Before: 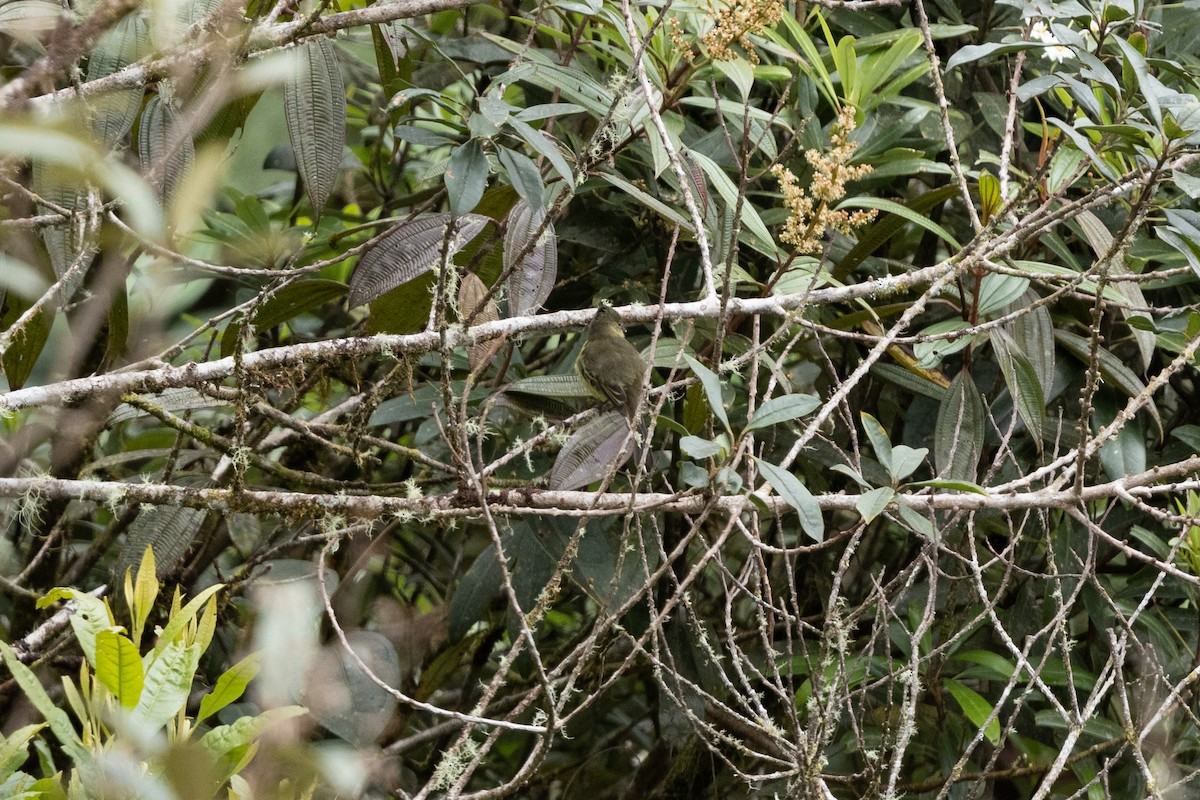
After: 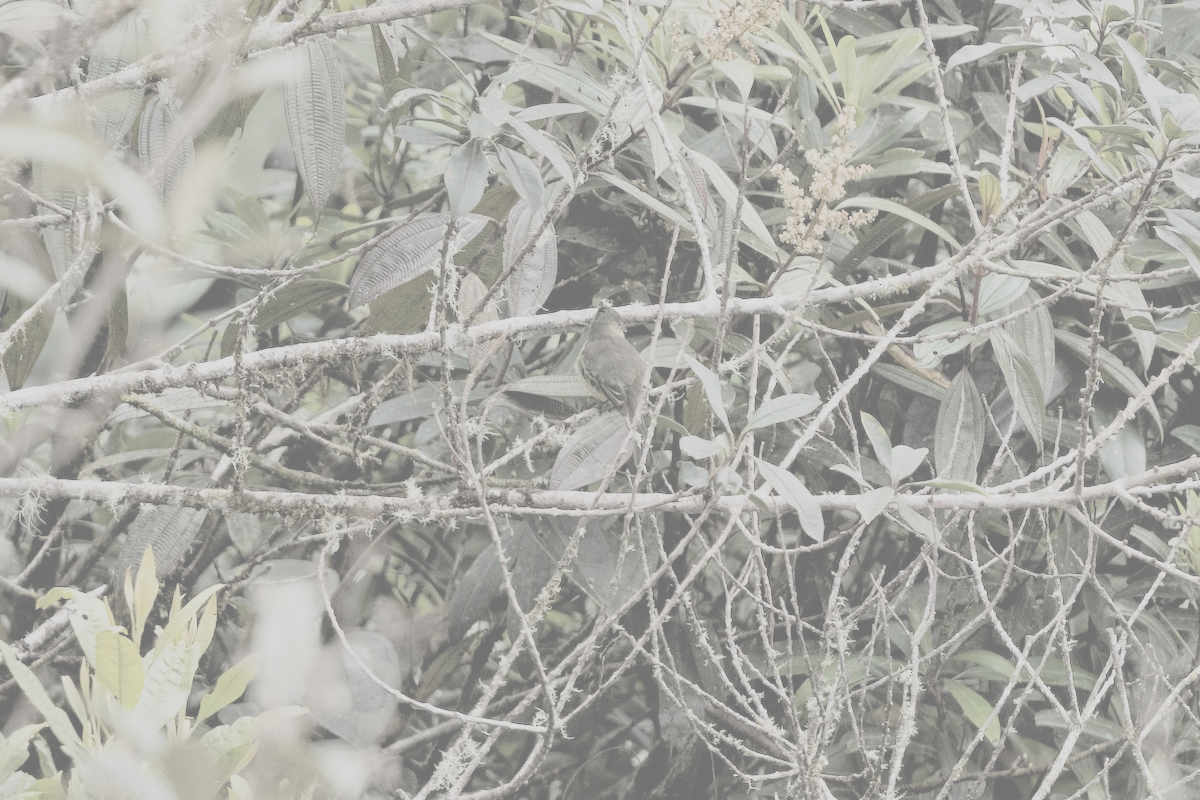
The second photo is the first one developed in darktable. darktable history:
contrast brightness saturation: contrast -0.32, brightness 0.743, saturation -0.769
filmic rgb: black relative exposure -7.65 EV, white relative exposure 4.56 EV, hardness 3.61
